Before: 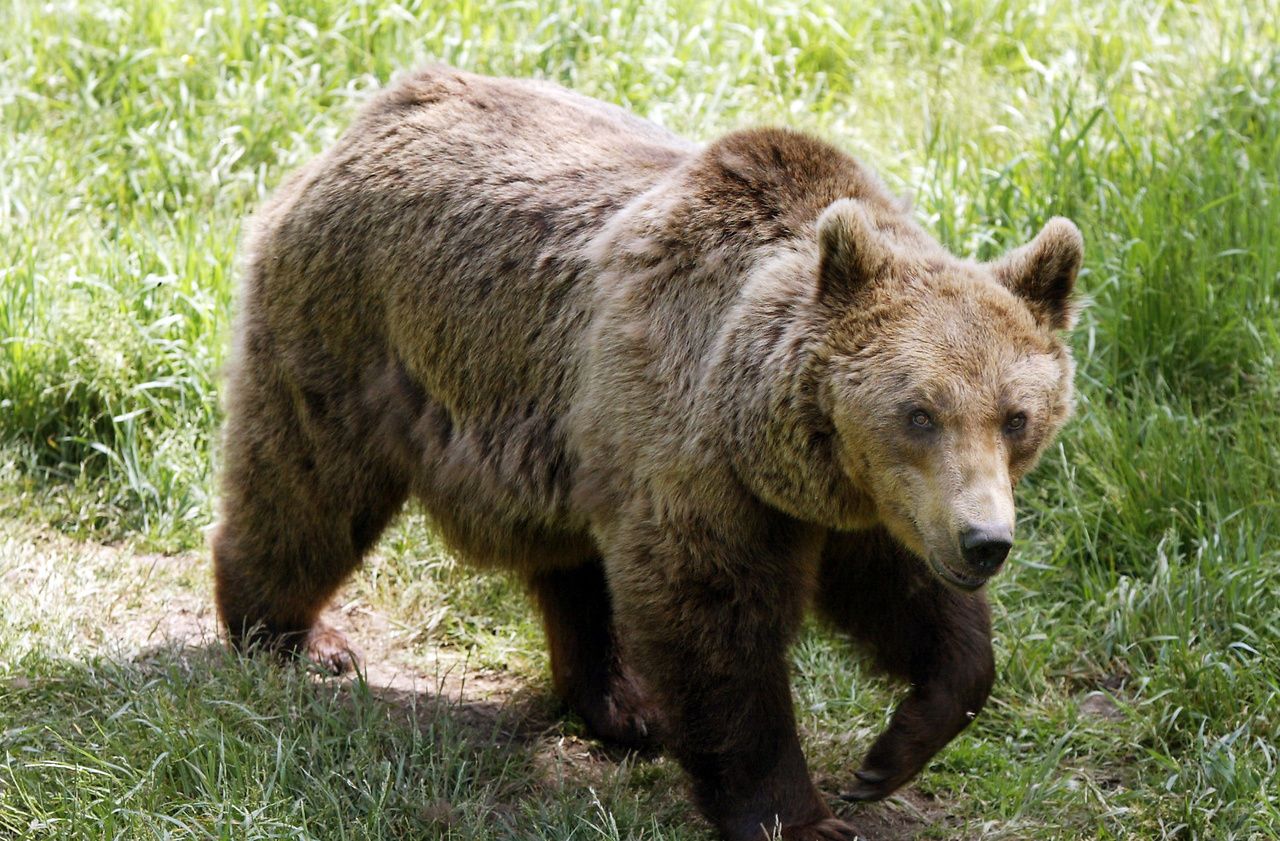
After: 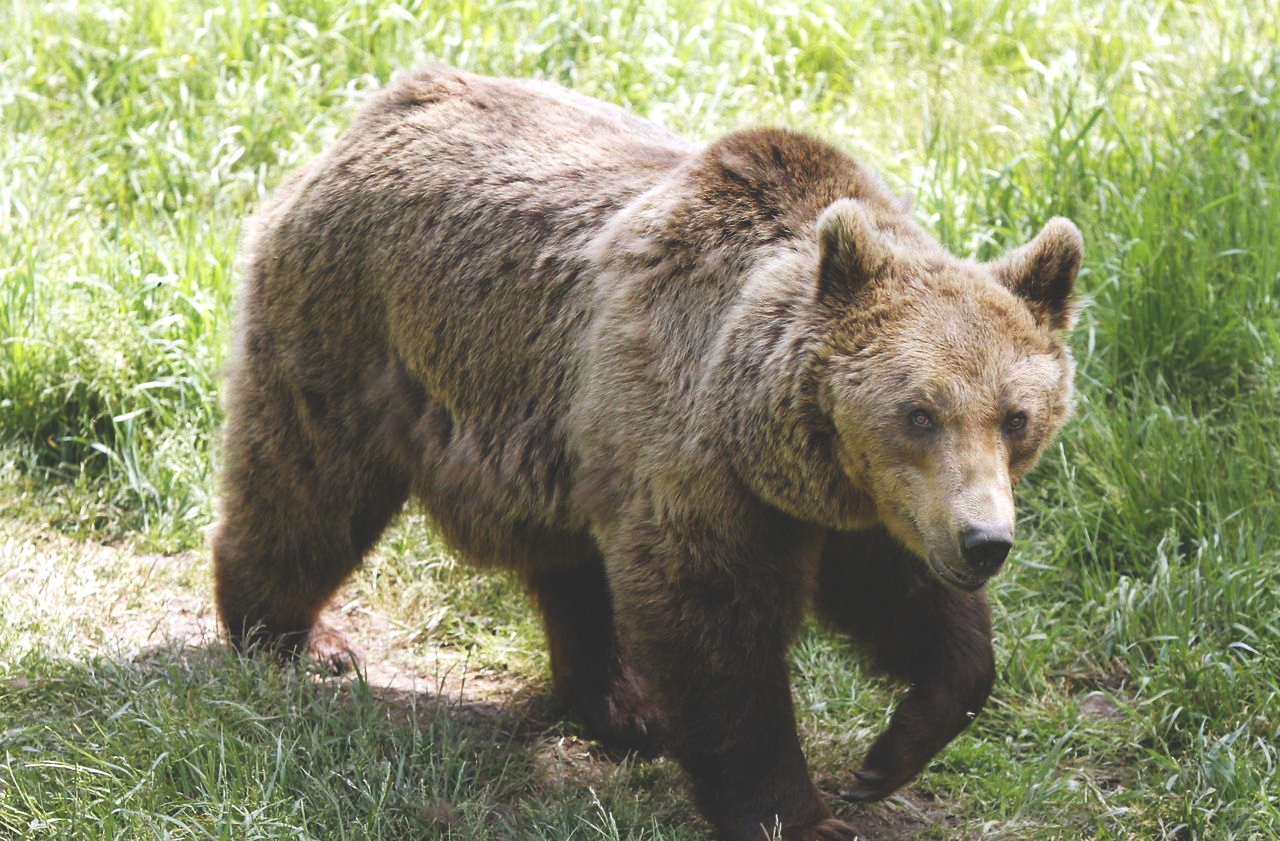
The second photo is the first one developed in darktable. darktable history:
levels: levels [0, 0.476, 0.951]
base curve: curves: ch0 [(0, 0) (0.283, 0.295) (1, 1)], preserve colors none
exposure: black level correction -0.023, exposure -0.039 EV, compensate highlight preservation false
